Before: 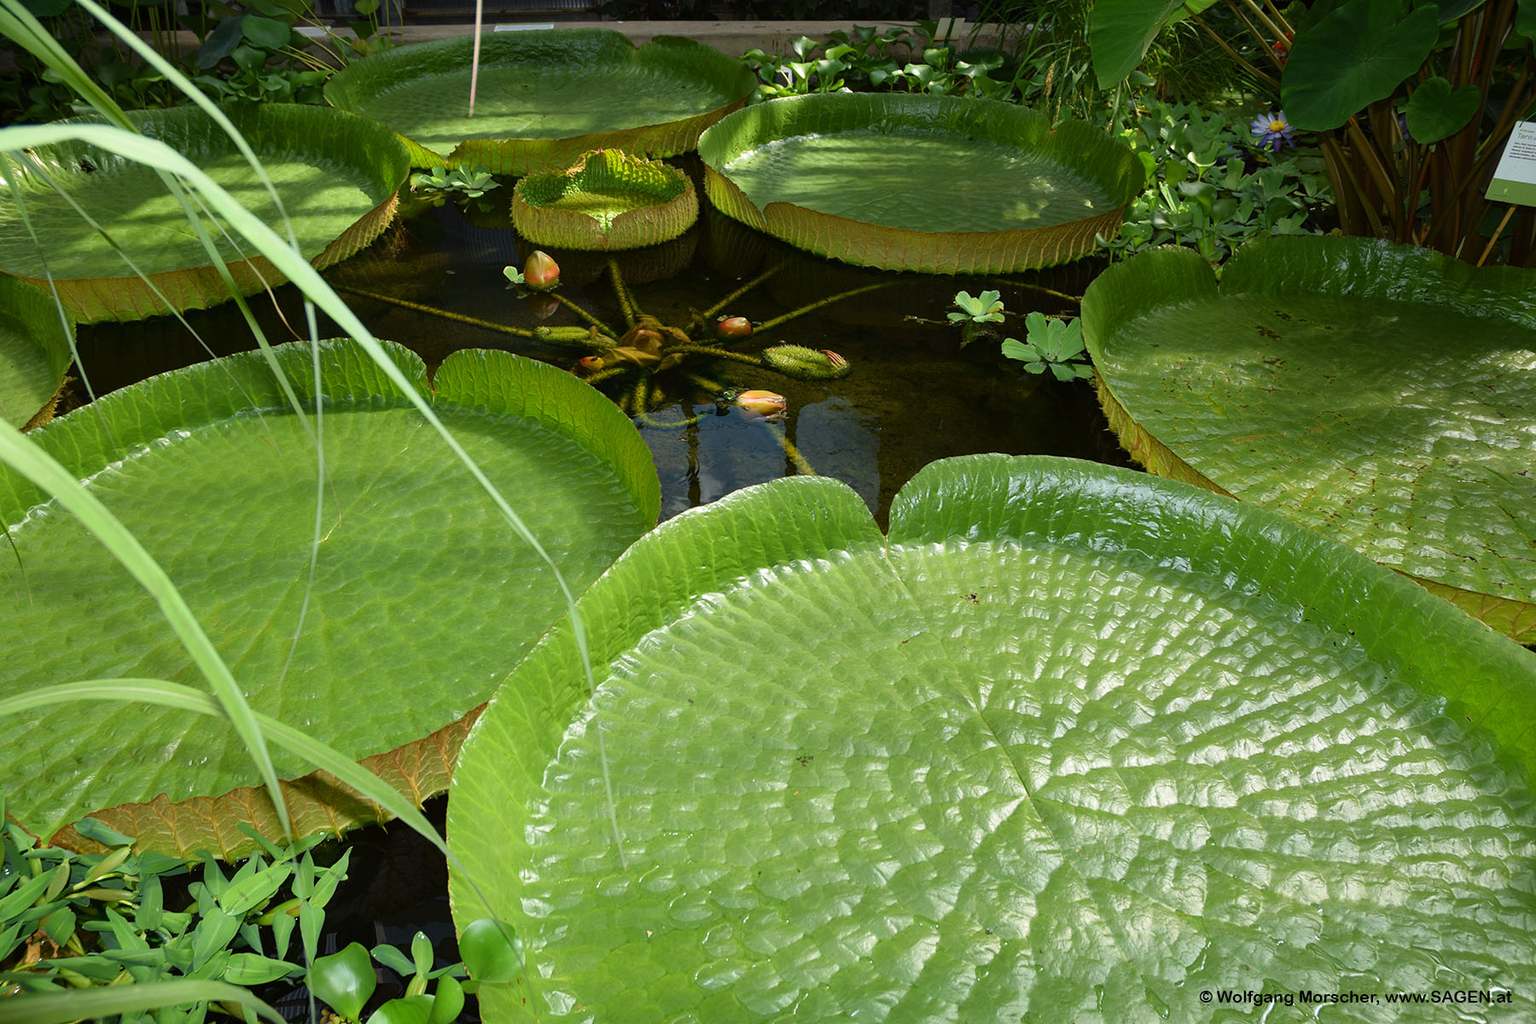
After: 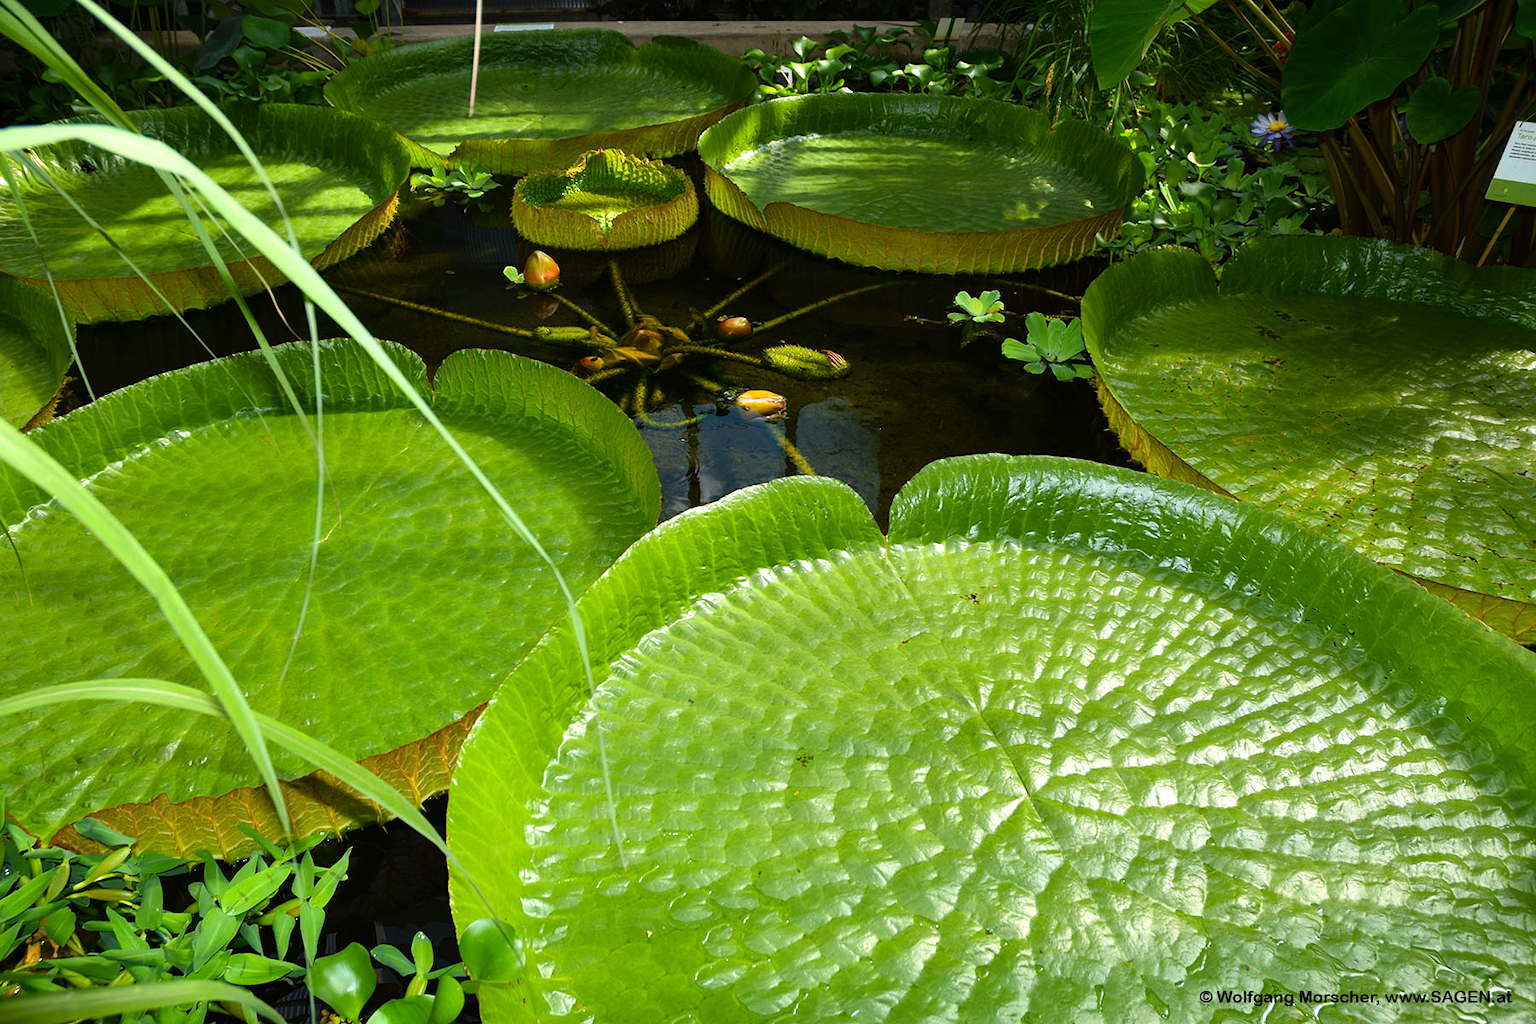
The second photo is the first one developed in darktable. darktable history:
color balance rgb: shadows lift › luminance -10.04%, shadows lift › chroma 0.911%, shadows lift › hue 113.5°, power › hue 170.47°, perceptual saturation grading › global saturation 25.837%
tone equalizer: -8 EV -0.436 EV, -7 EV -0.373 EV, -6 EV -0.342 EV, -5 EV -0.202 EV, -3 EV 0.194 EV, -2 EV 0.34 EV, -1 EV 0.368 EV, +0 EV 0.425 EV, edges refinement/feathering 500, mask exposure compensation -1.57 EV, preserve details no
